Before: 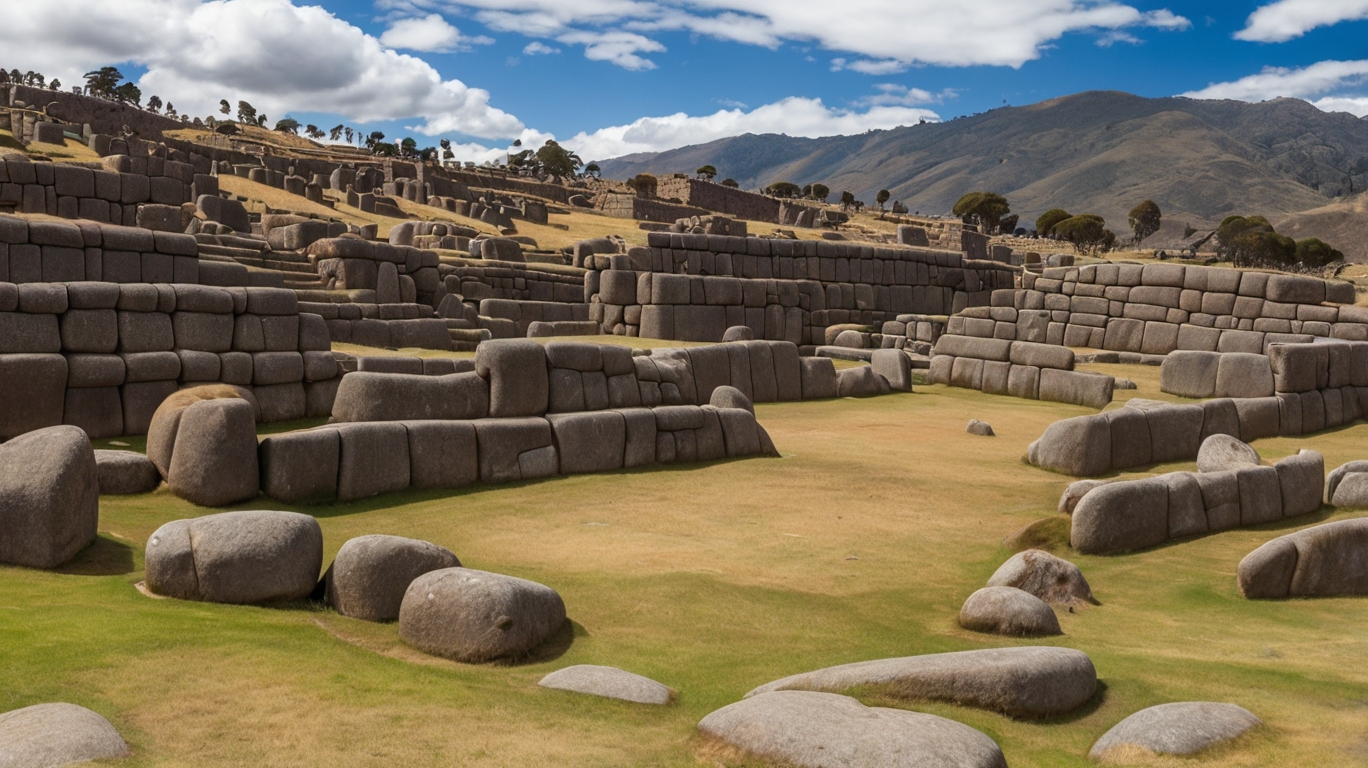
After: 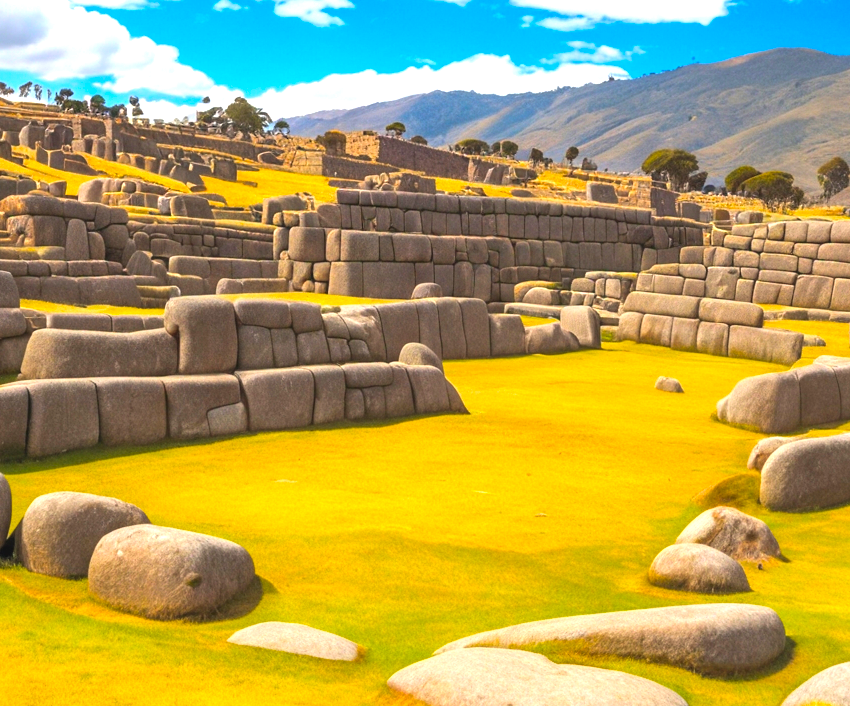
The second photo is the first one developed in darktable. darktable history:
color balance rgb: perceptual saturation grading › global saturation 61.809%, perceptual saturation grading › highlights 20.834%, perceptual saturation grading › shadows -49.729%
contrast brightness saturation: brightness 0.094, saturation 0.192
exposure: black level correction -0.002, exposure 1.11 EV, compensate highlight preservation false
crop and rotate: left 22.791%, top 5.631%, right 15.036%, bottom 2.342%
